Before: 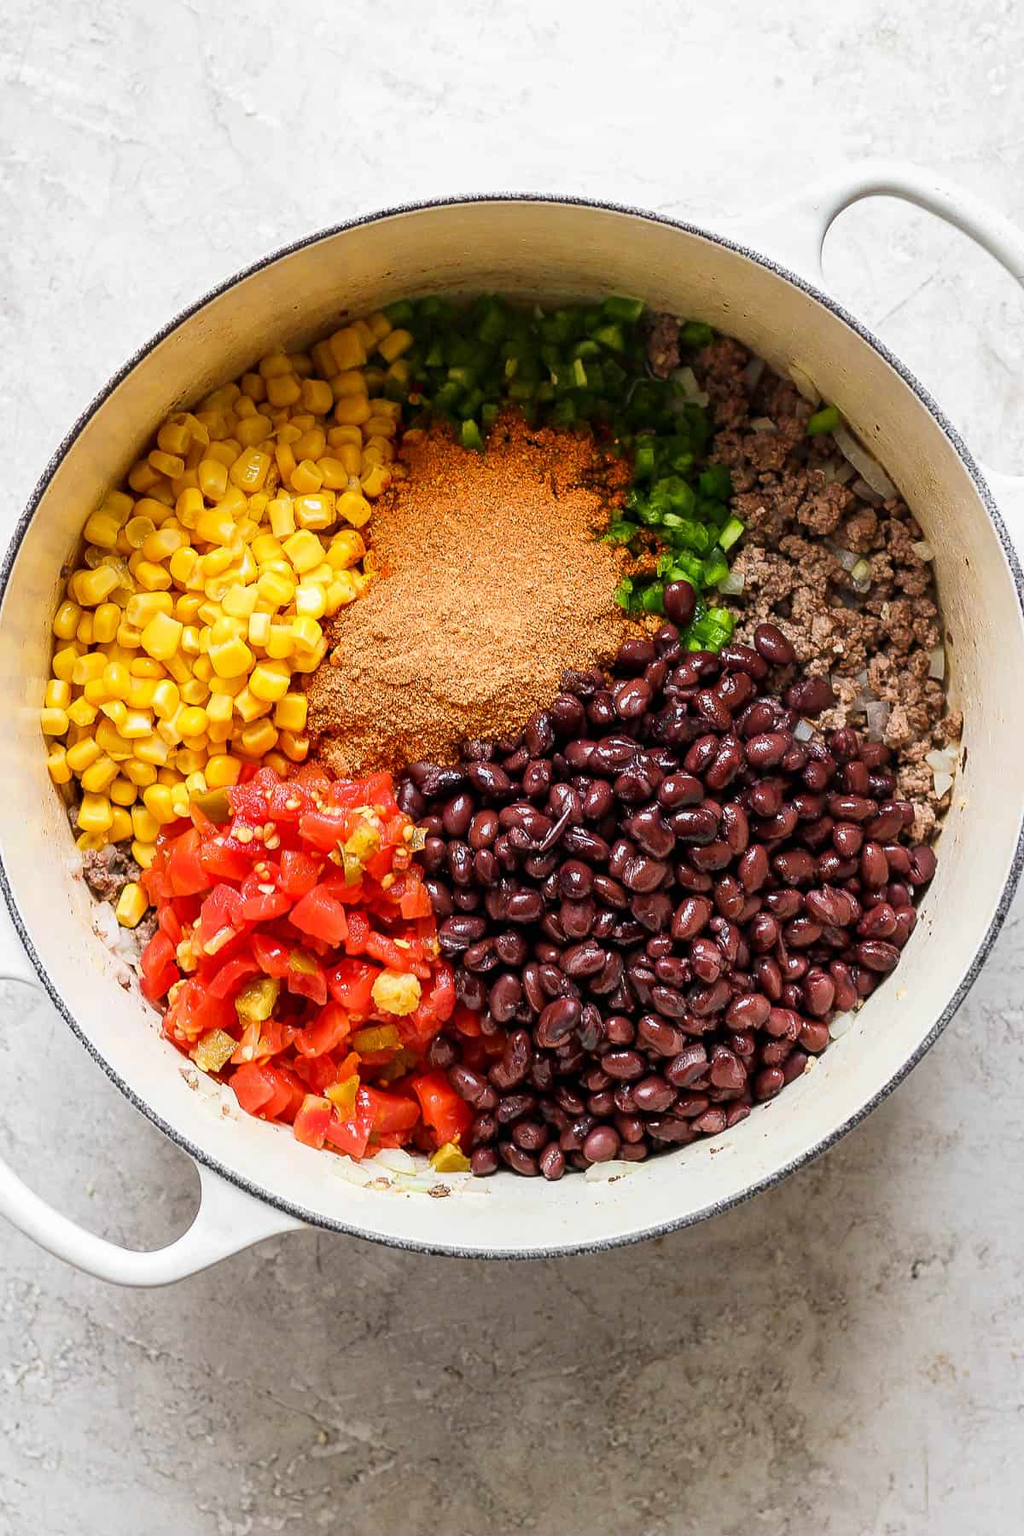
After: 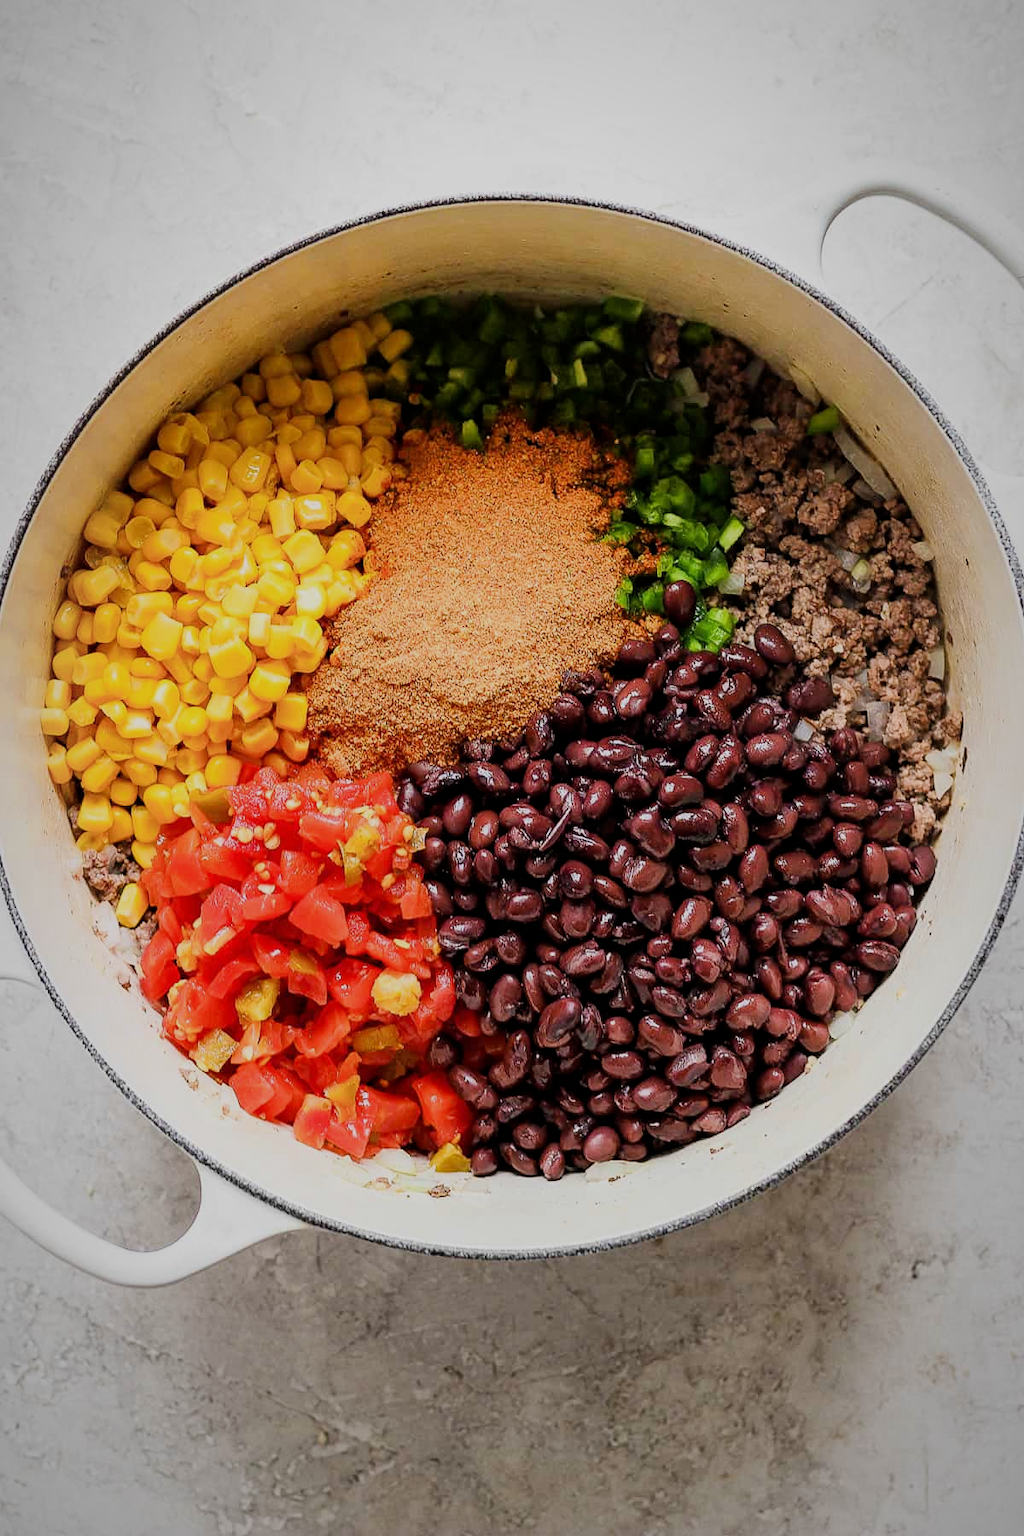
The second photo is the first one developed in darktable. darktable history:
filmic rgb: black relative exposure -7.65 EV, white relative exposure 4.56 EV, hardness 3.61
vignetting: fall-off radius 69.57%, automatic ratio true
